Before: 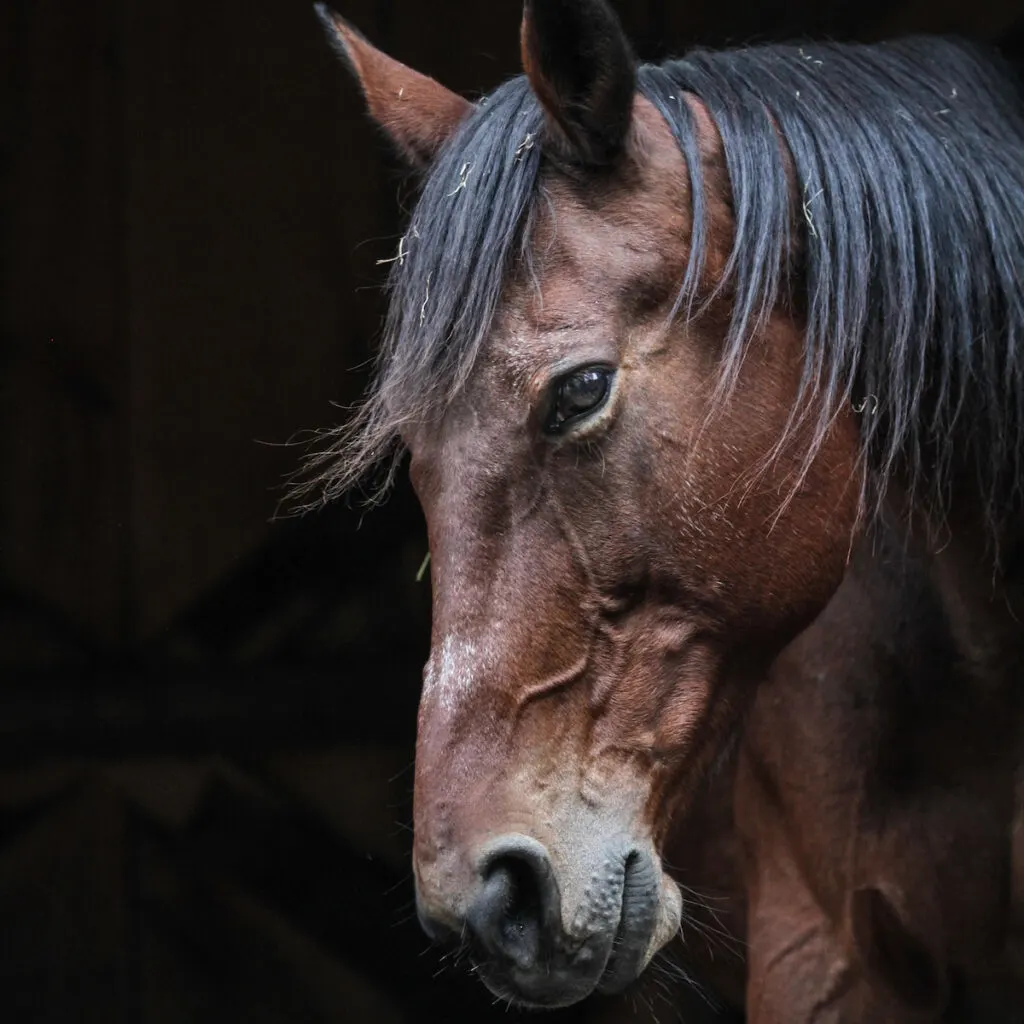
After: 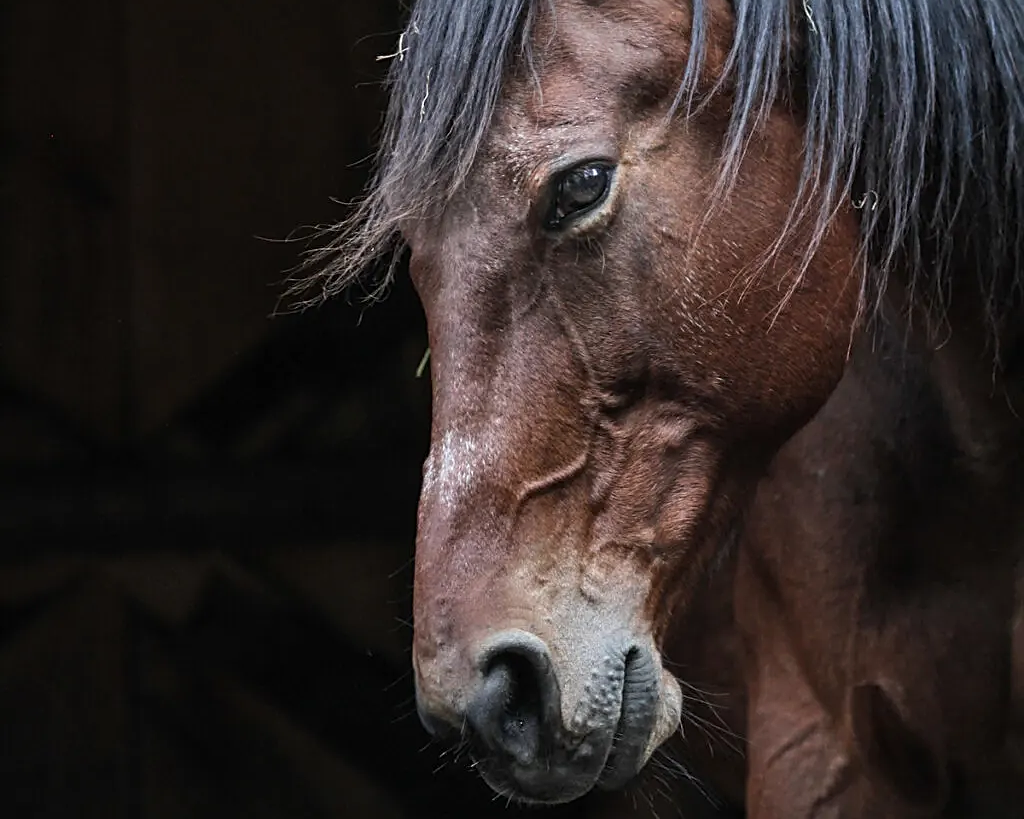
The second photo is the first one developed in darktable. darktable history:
contrast brightness saturation: saturation -0.04
crop and rotate: top 19.998%
sharpen: on, module defaults
